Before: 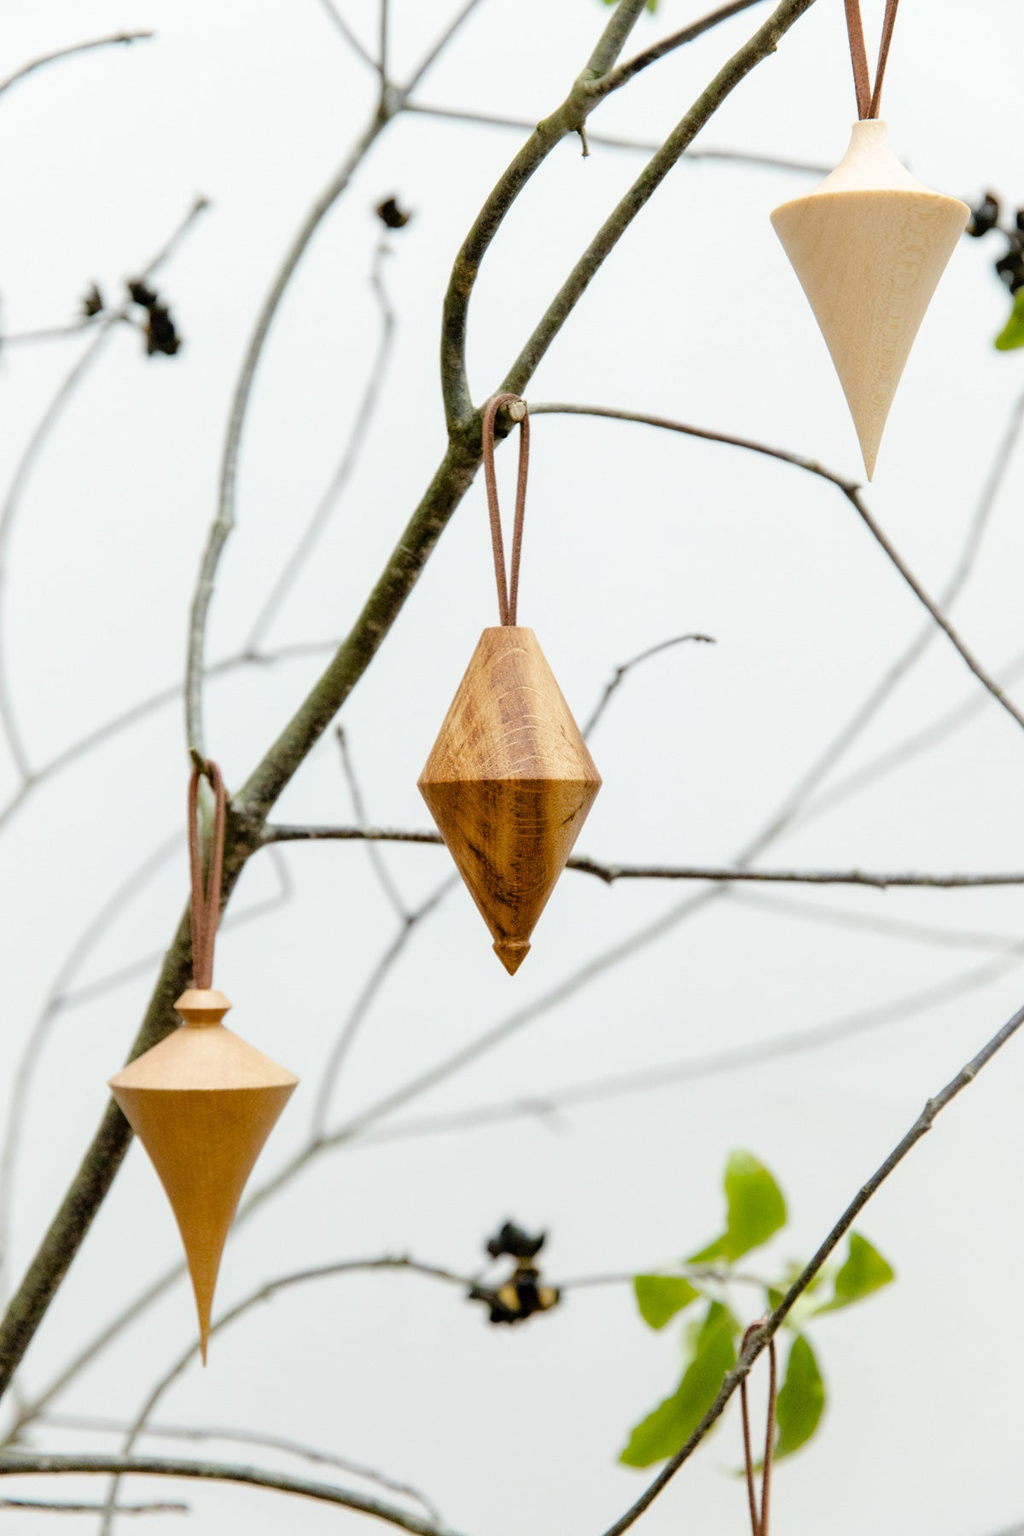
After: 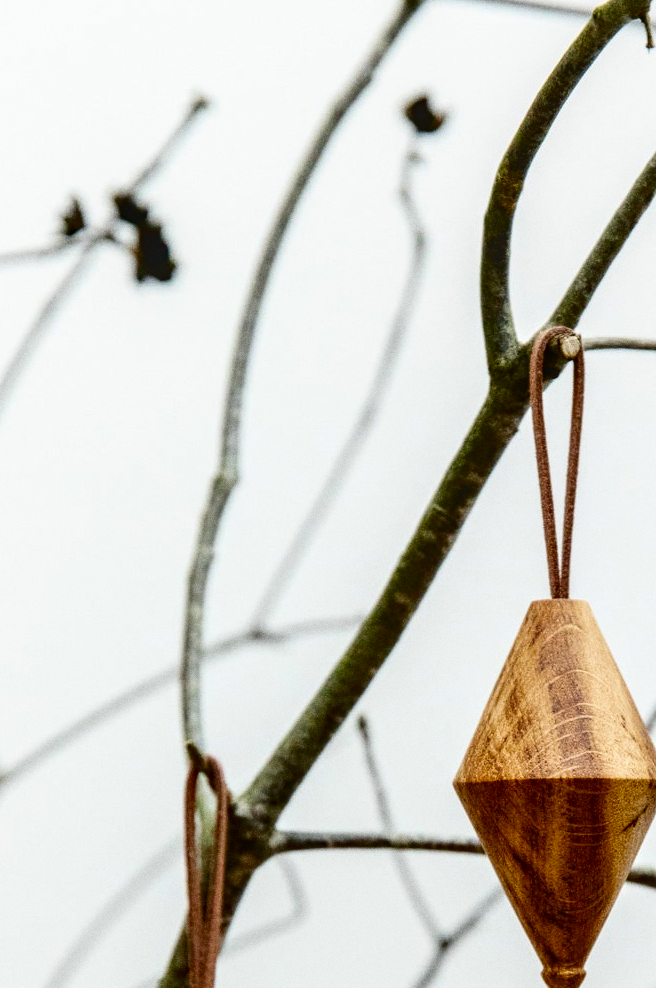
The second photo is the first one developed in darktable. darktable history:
local contrast: detail 130%
contrast brightness saturation: contrast 0.24, brightness -0.24, saturation 0.14
crop and rotate: left 3.047%, top 7.509%, right 42.236%, bottom 37.598%
grain: coarseness 0.09 ISO
